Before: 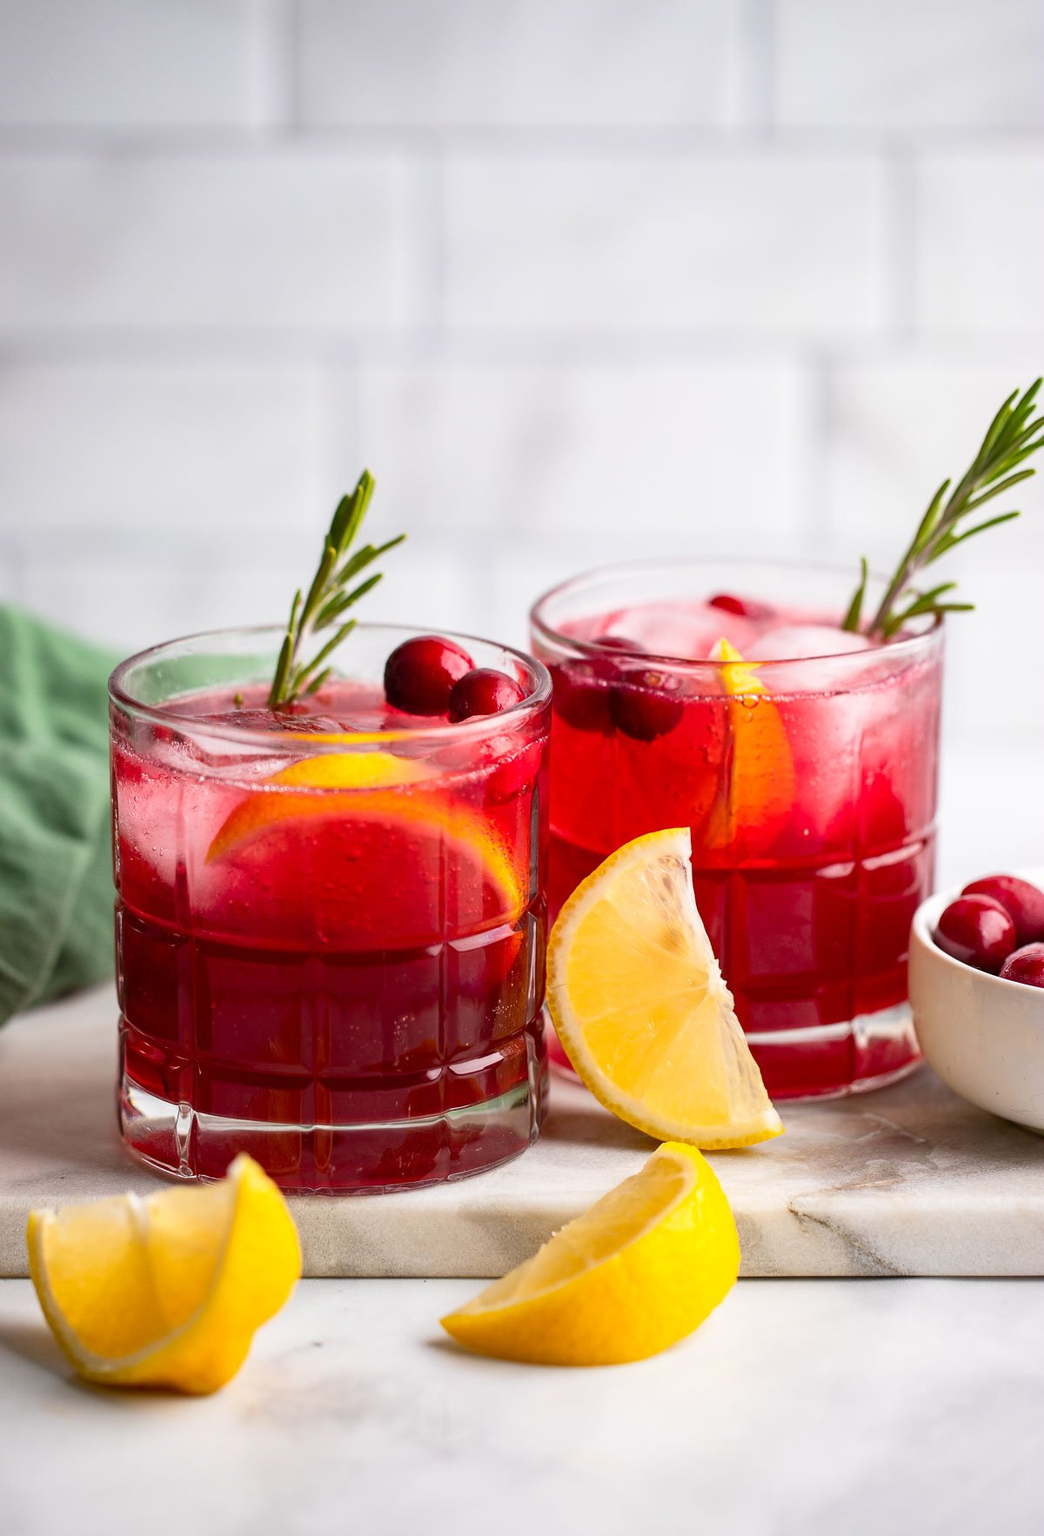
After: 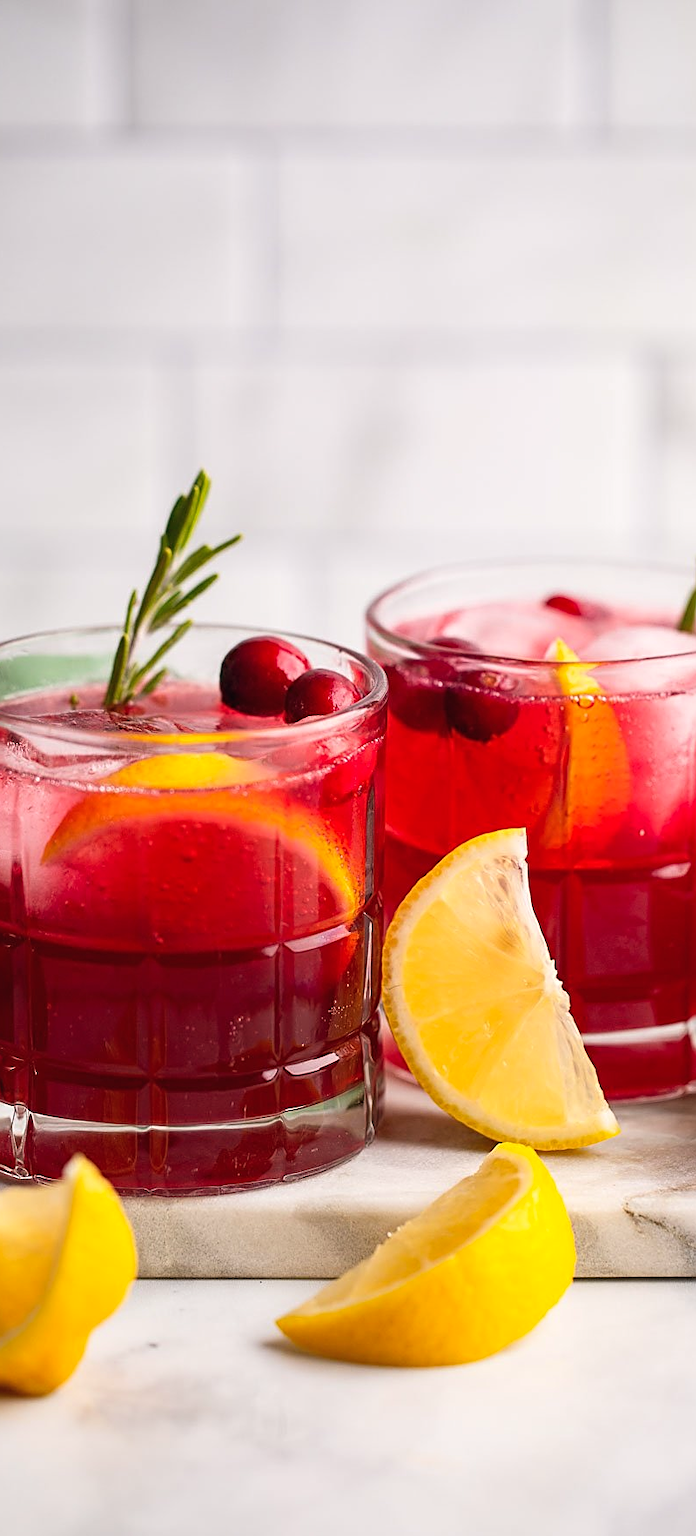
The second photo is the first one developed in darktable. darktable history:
color balance: lift [1, 0.998, 1.001, 1.002], gamma [1, 1.02, 1, 0.98], gain [1, 1.02, 1.003, 0.98]
sharpen: on, module defaults
crop and rotate: left 15.754%, right 17.579%
